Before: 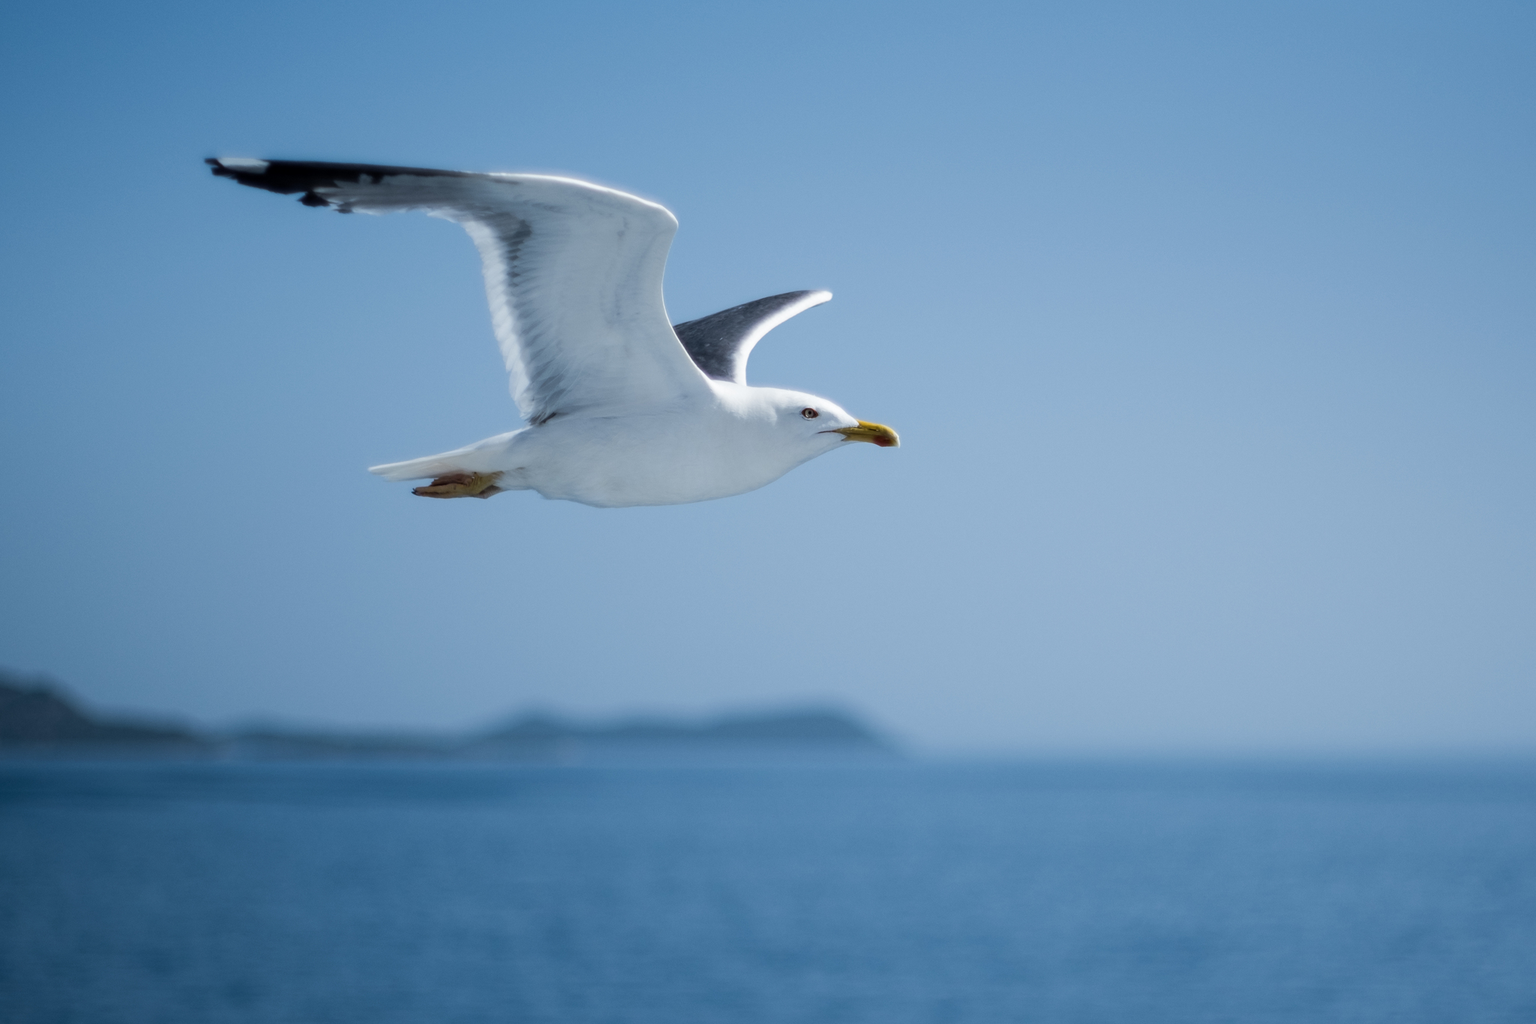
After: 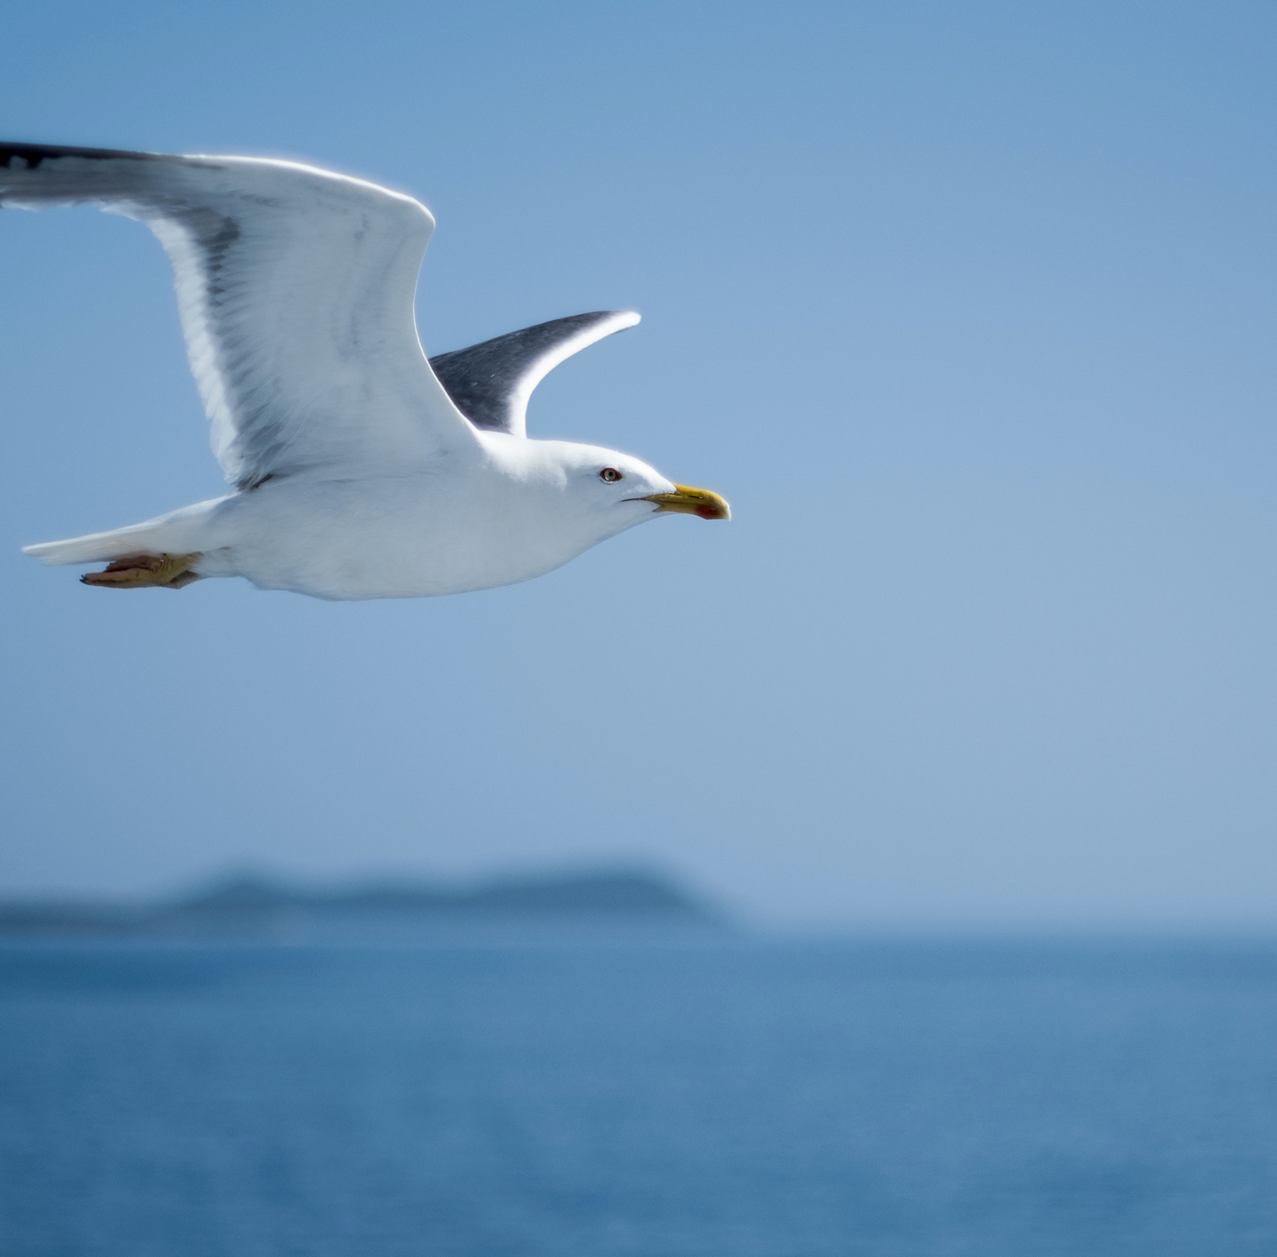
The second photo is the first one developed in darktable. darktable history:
crop and rotate: left 22.918%, top 5.629%, right 14.711%, bottom 2.247%
exposure: black level correction 0.004, exposure 0.014 EV, compensate highlight preservation false
